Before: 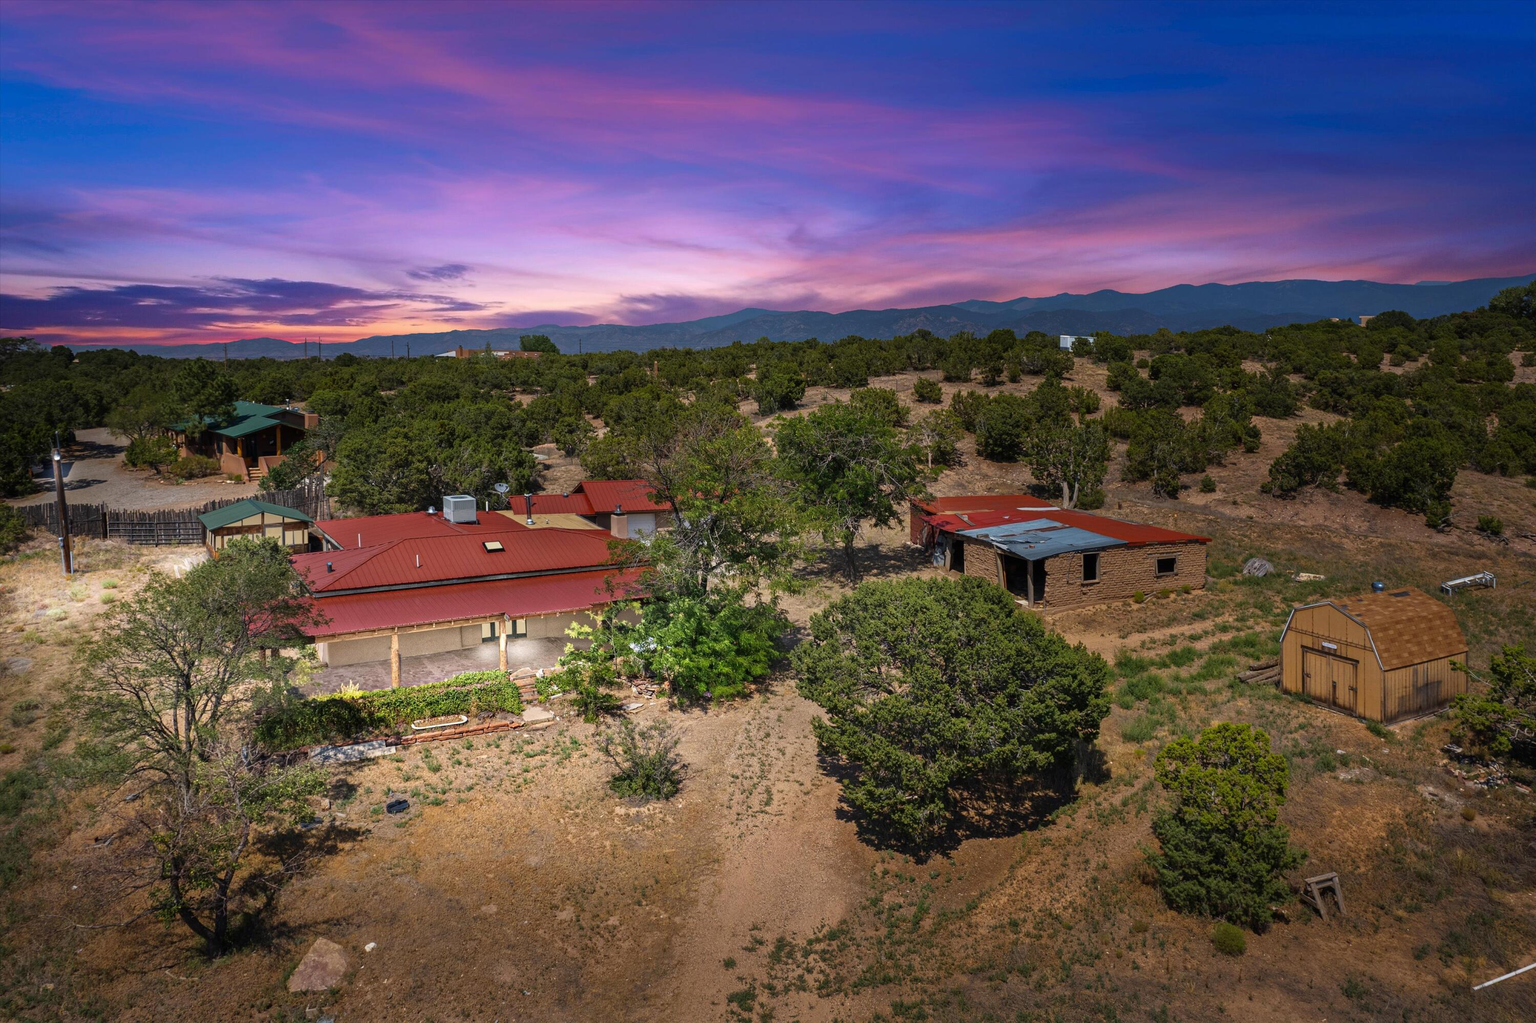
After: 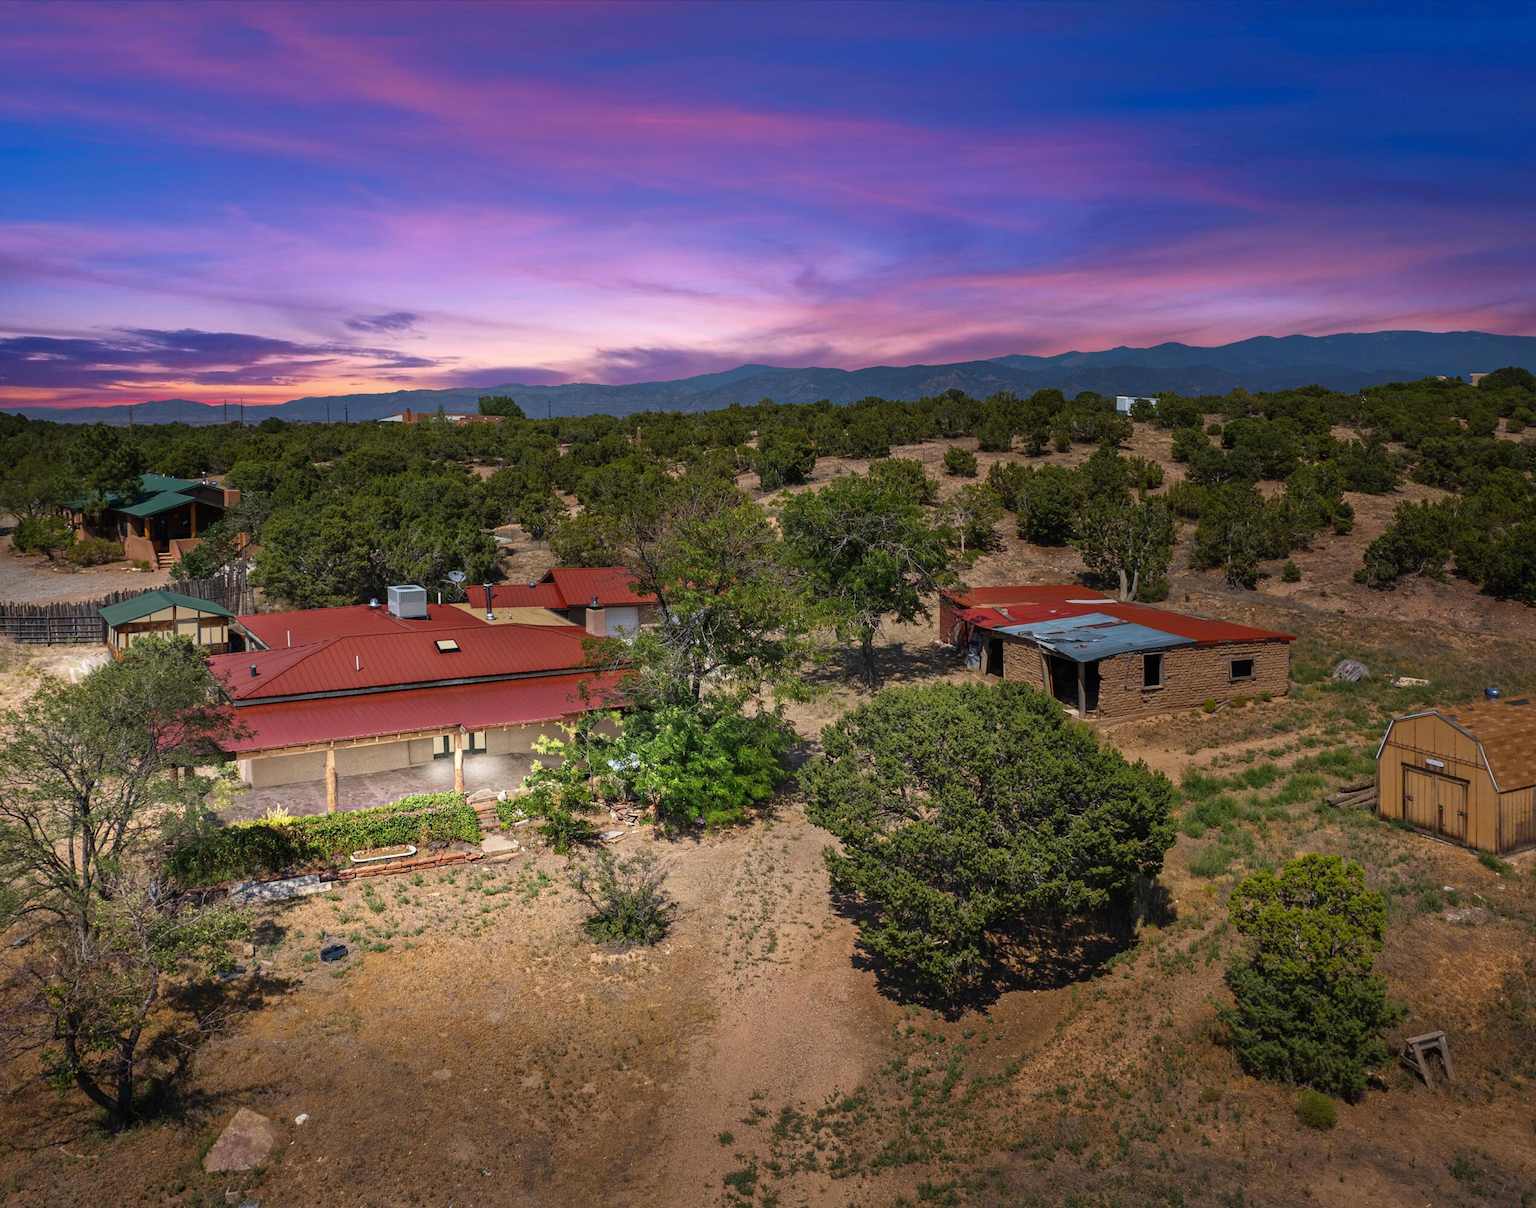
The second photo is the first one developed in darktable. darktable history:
crop: left 7.501%, right 7.844%
